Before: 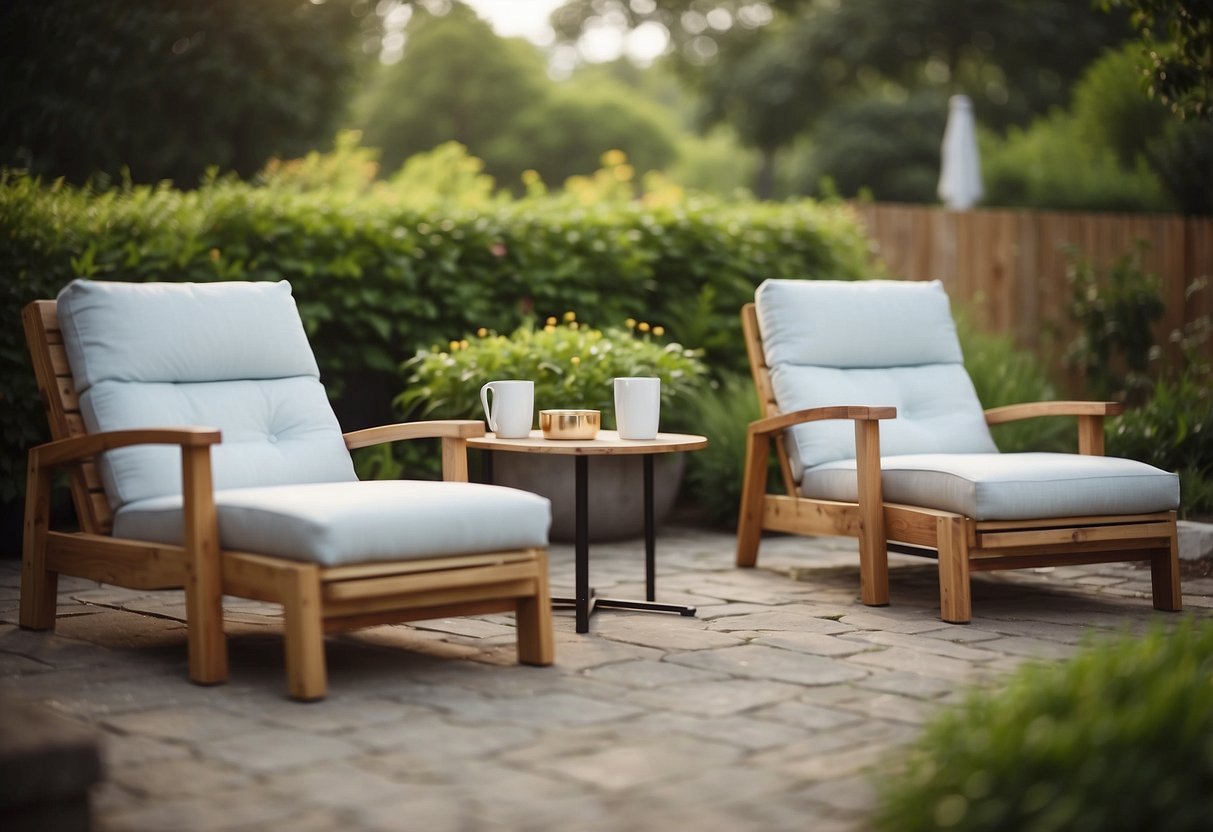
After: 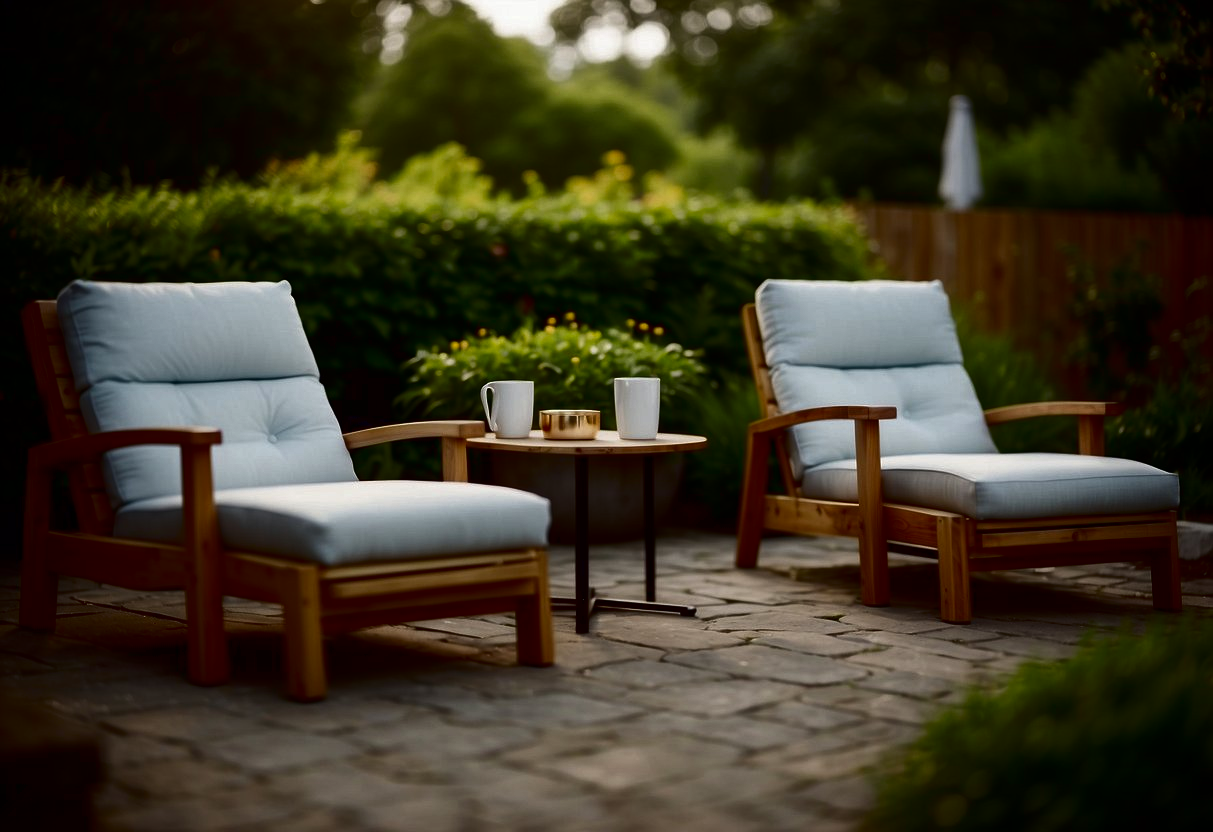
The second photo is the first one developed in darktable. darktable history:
contrast brightness saturation: contrast 0.087, brightness -0.606, saturation 0.165
